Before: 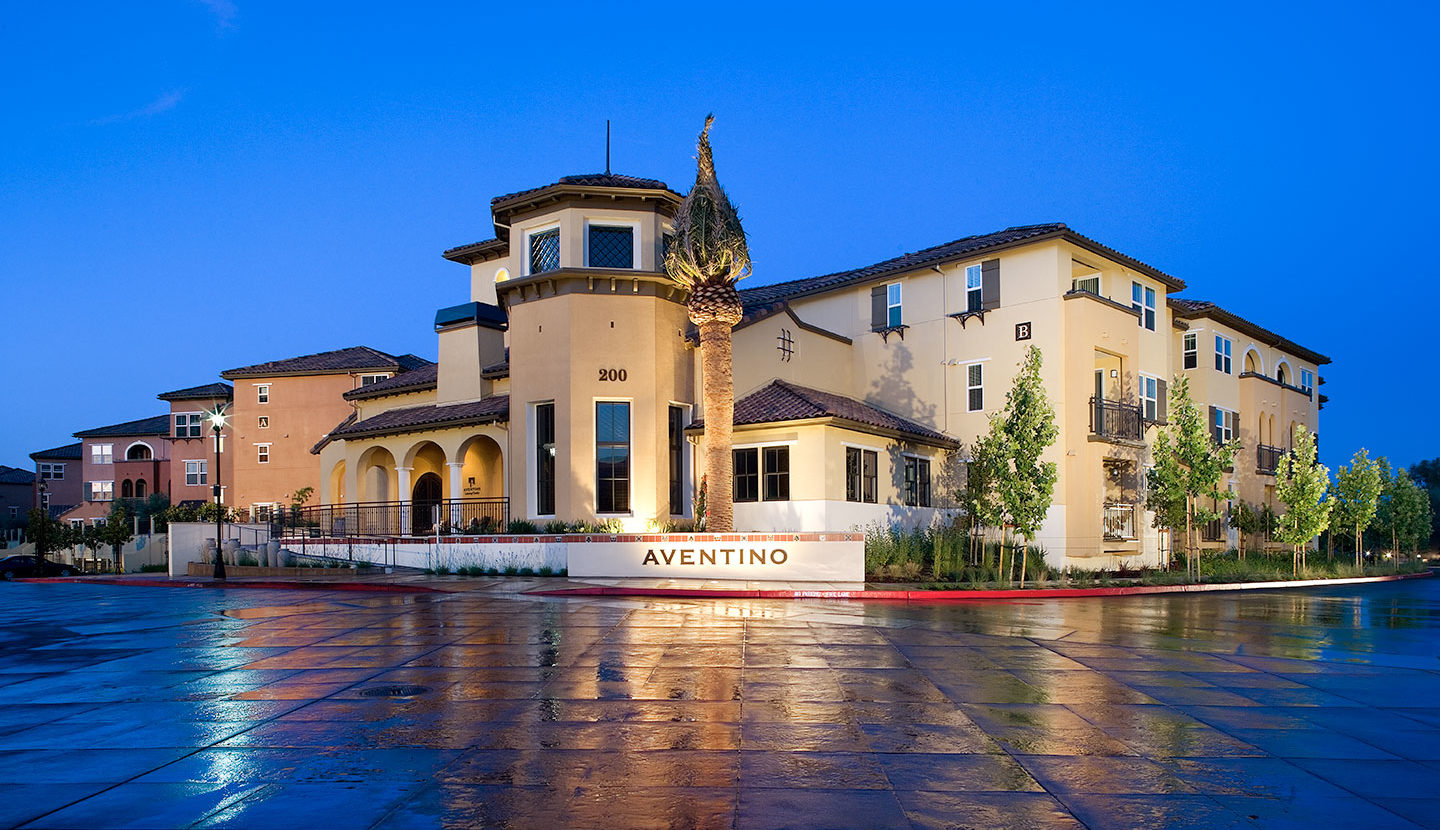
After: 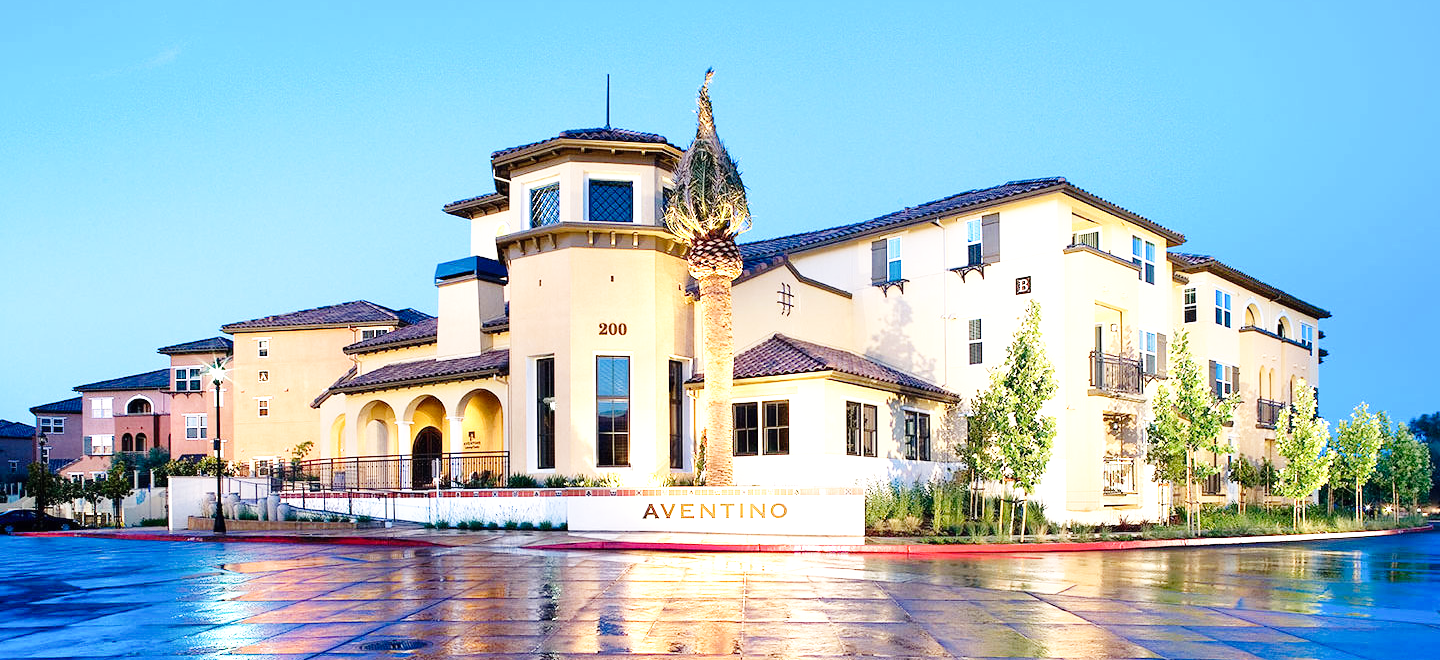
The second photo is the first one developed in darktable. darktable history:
base curve: curves: ch0 [(0, 0) (0.008, 0.007) (0.022, 0.029) (0.048, 0.089) (0.092, 0.197) (0.191, 0.399) (0.275, 0.534) (0.357, 0.65) (0.477, 0.78) (0.542, 0.833) (0.799, 0.973) (1, 1)], preserve colors none
exposure: black level correction 0, exposure 0.87 EV, compensate highlight preservation false
crop and rotate: top 5.661%, bottom 14.791%
